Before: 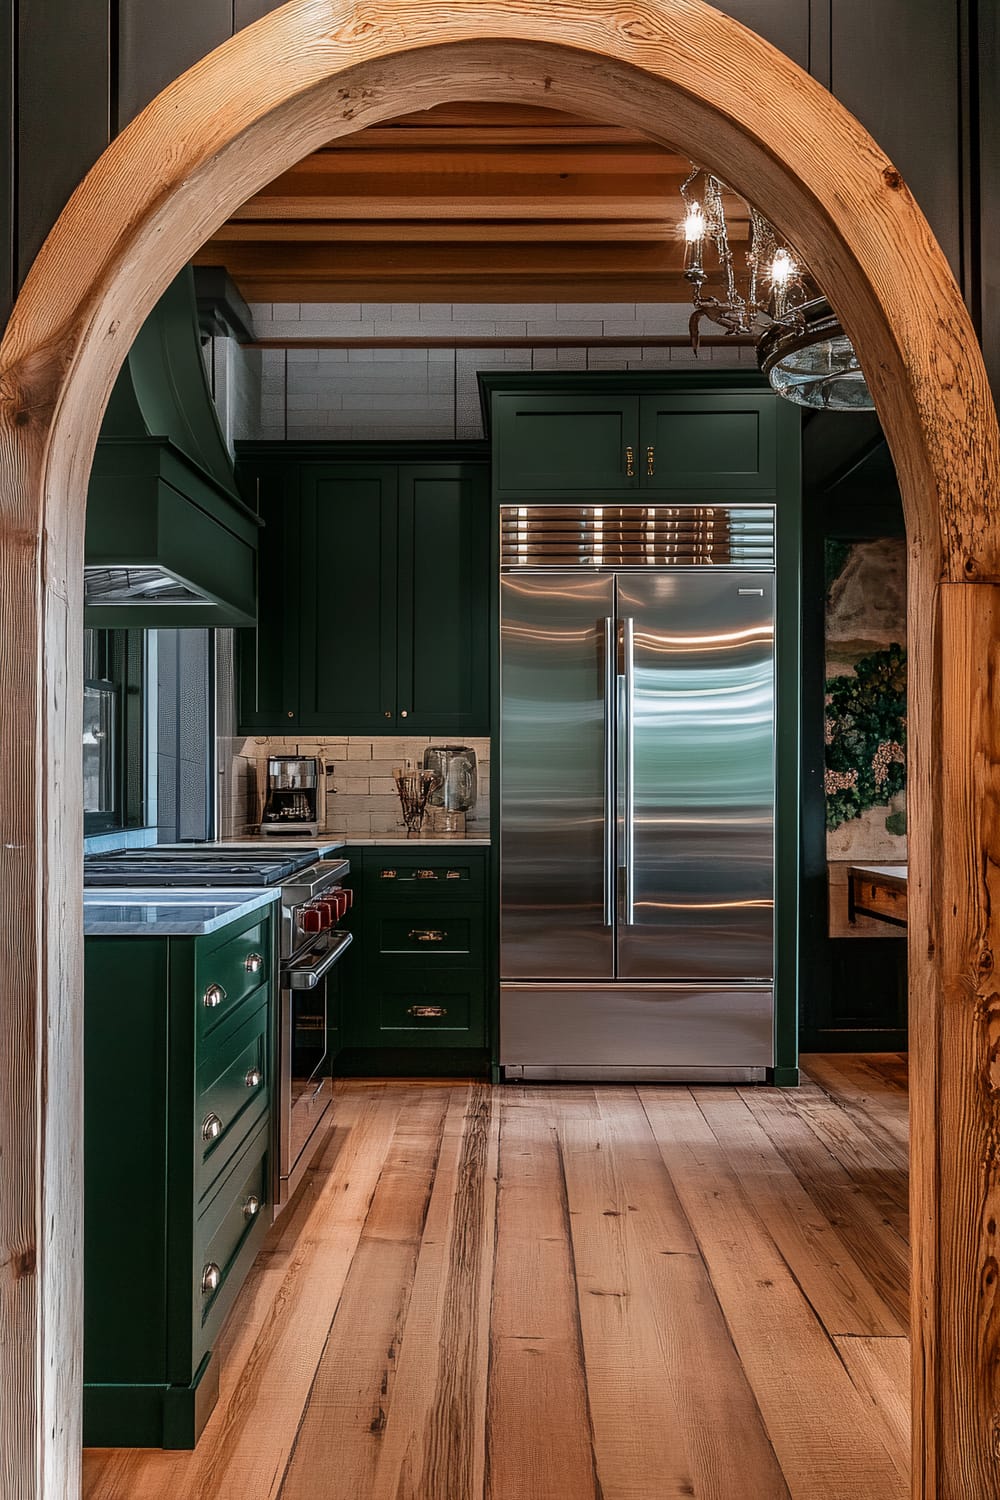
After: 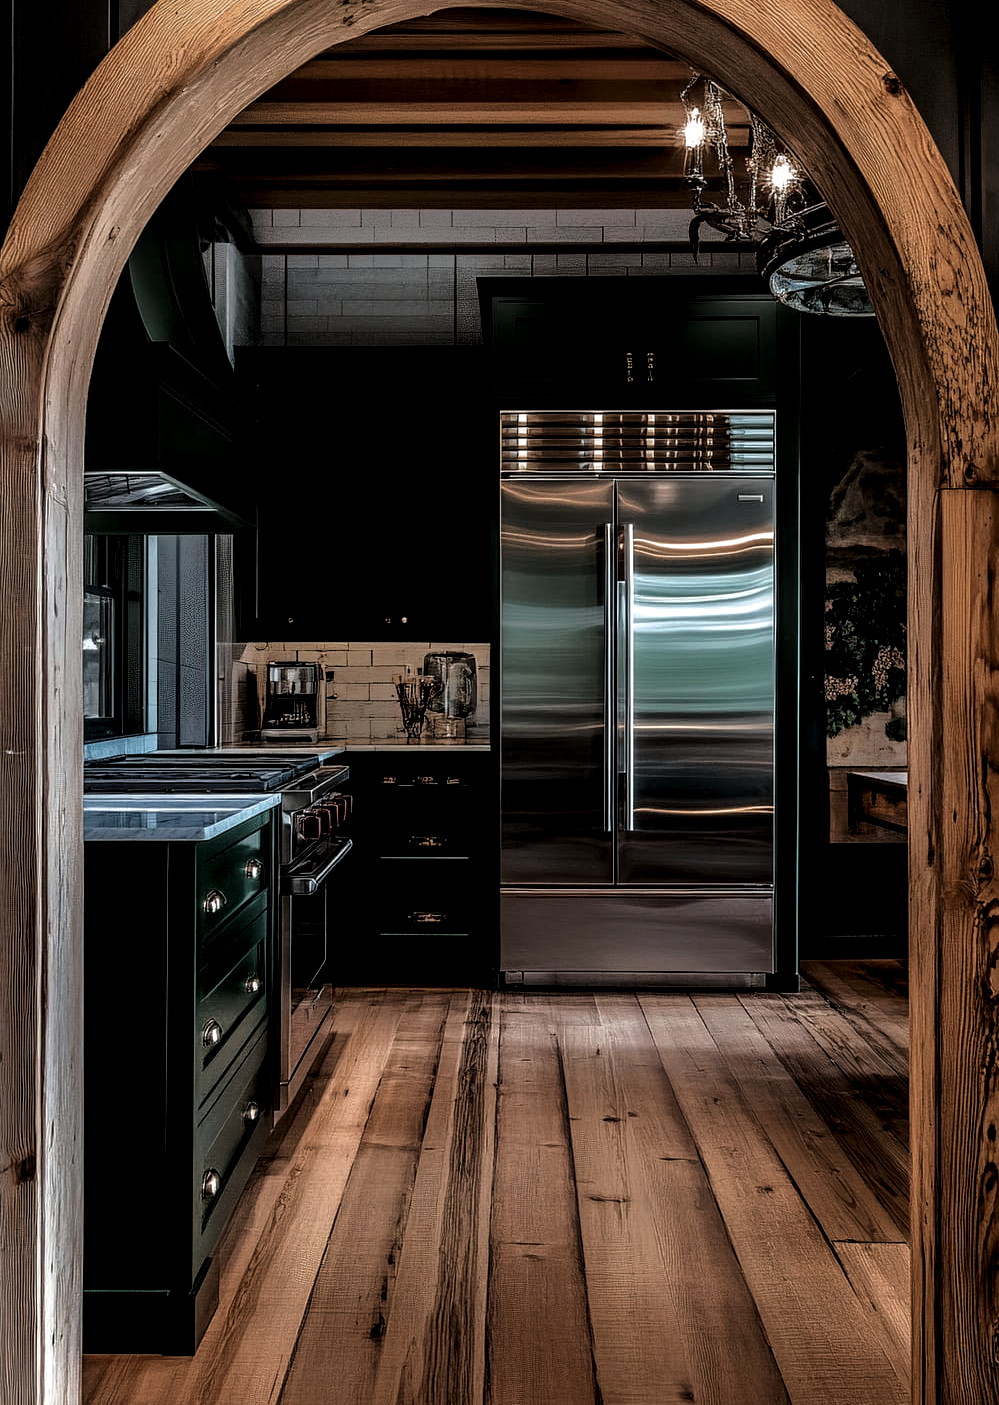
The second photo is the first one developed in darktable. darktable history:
crop and rotate: top 6.279%
shadows and highlights: highlights color adjustment 72.52%
exposure: exposure -0.114 EV, compensate highlight preservation false
levels: levels [0, 0.618, 1]
local contrast: highlights 86%, shadows 78%
filmic rgb: black relative exposure -8.26 EV, white relative exposure 2.2 EV, target white luminance 99.95%, hardness 7.1, latitude 74.28%, contrast 1.318, highlights saturation mix -2.93%, shadows ↔ highlights balance 30.21%, iterations of high-quality reconstruction 10
velvia: on, module defaults
